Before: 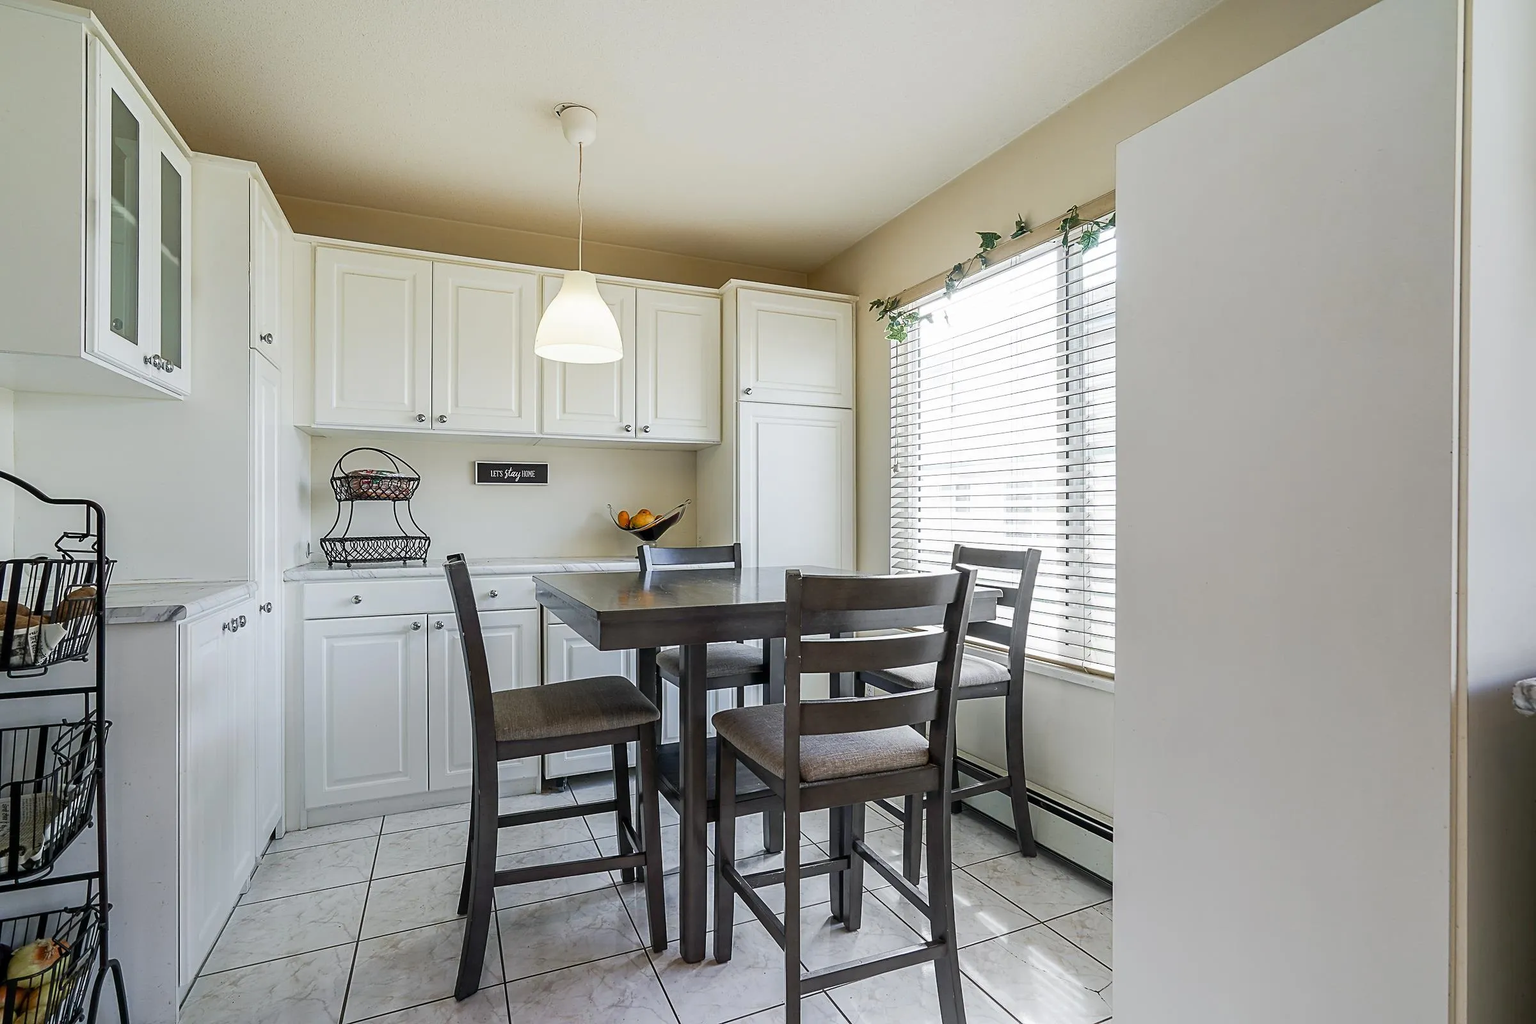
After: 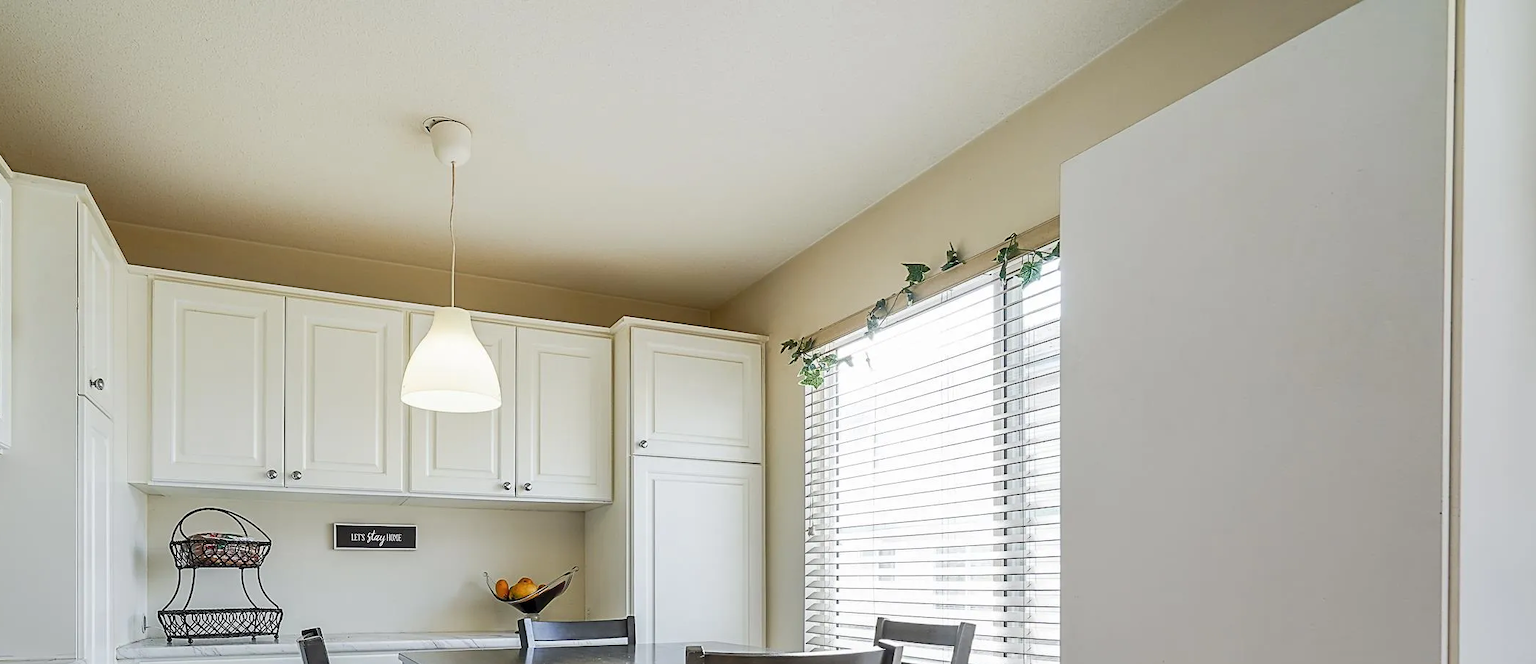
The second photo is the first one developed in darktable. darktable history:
crop and rotate: left 11.812%, bottom 42.776%
color balance rgb: global vibrance 10%
